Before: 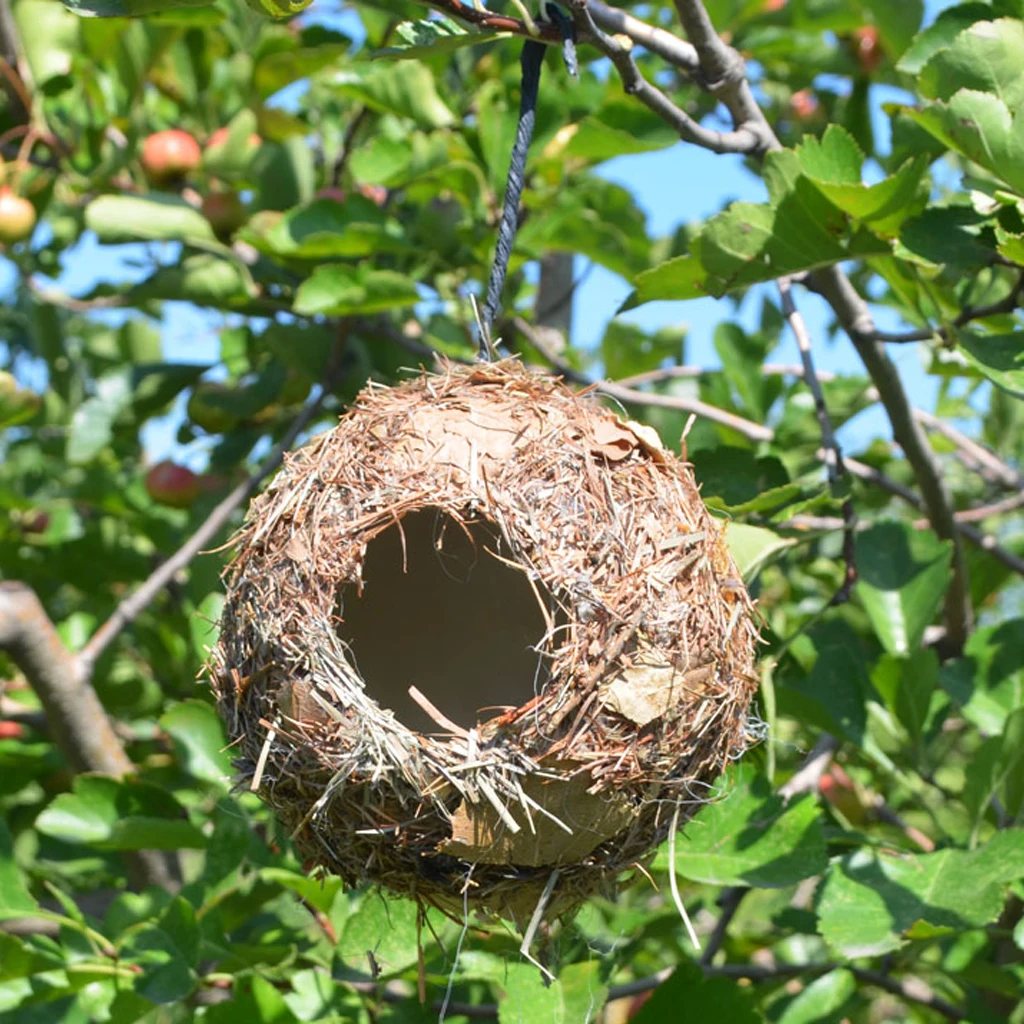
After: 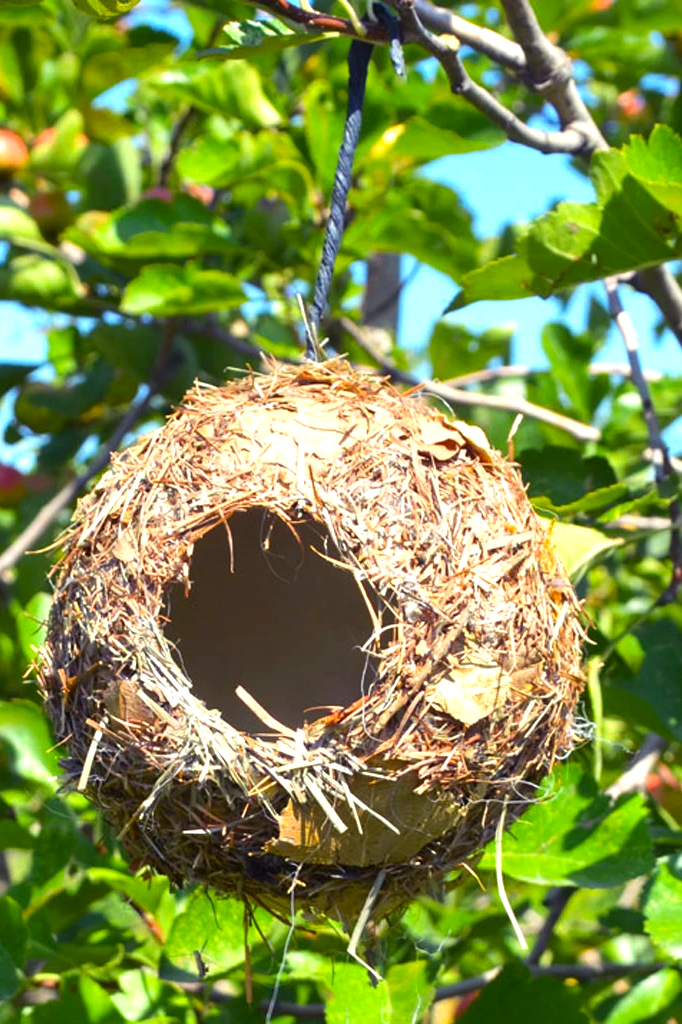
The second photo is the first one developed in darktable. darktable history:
crop: left 16.986%, right 16.404%
color balance rgb: shadows lift › luminance -21.611%, shadows lift › chroma 9.097%, shadows lift › hue 283.75°, highlights gain › luminance 5.981%, highlights gain › chroma 2.636%, highlights gain › hue 90.63°, perceptual saturation grading › global saturation 25.297%, perceptual brilliance grading › global brilliance 11.504%, global vibrance 20%
